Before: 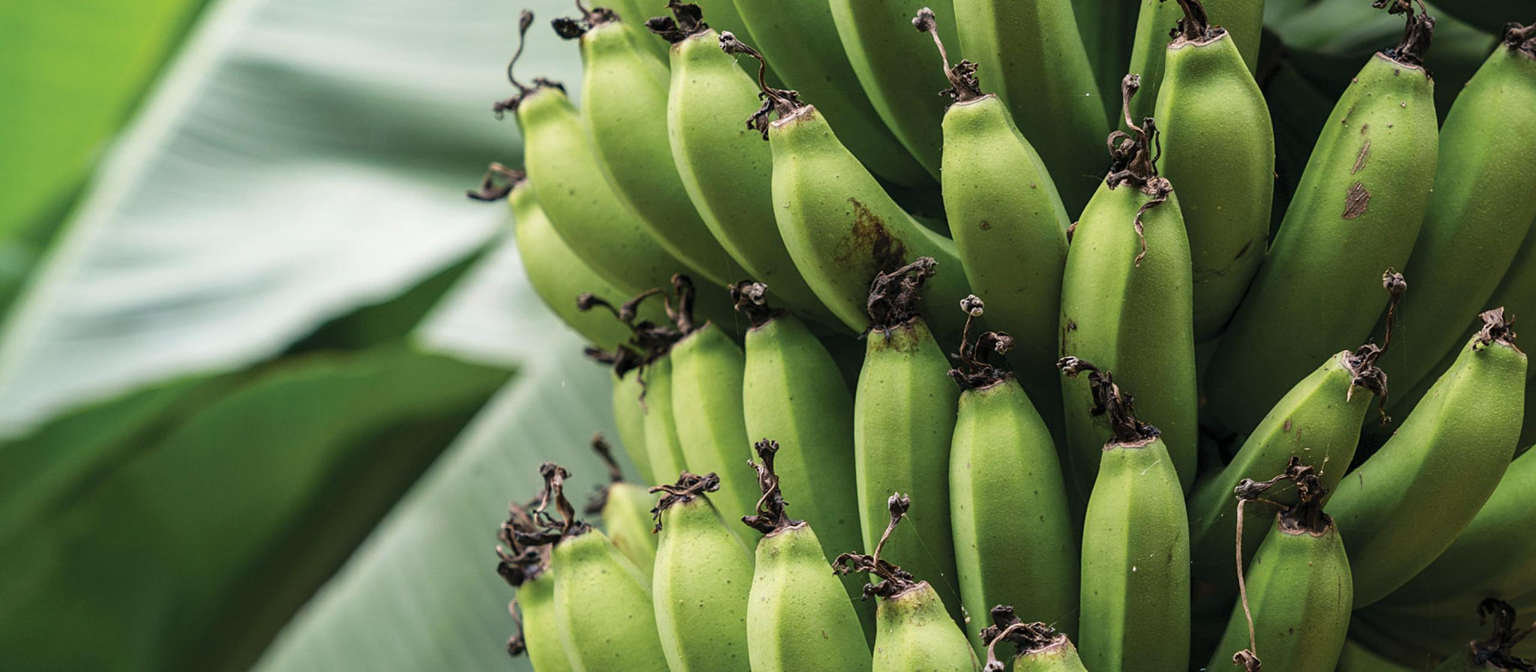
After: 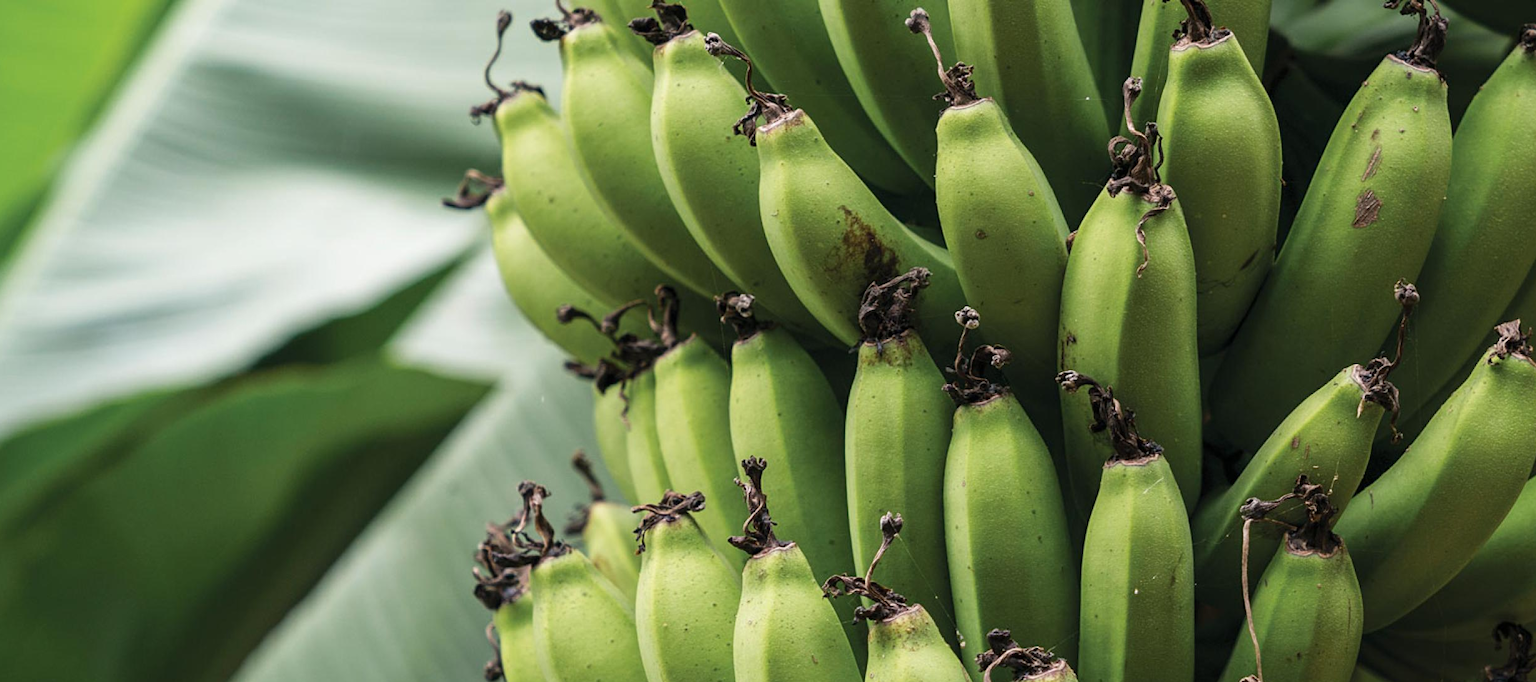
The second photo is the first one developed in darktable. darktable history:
crop and rotate: left 2.704%, right 1.054%, bottom 2.196%
